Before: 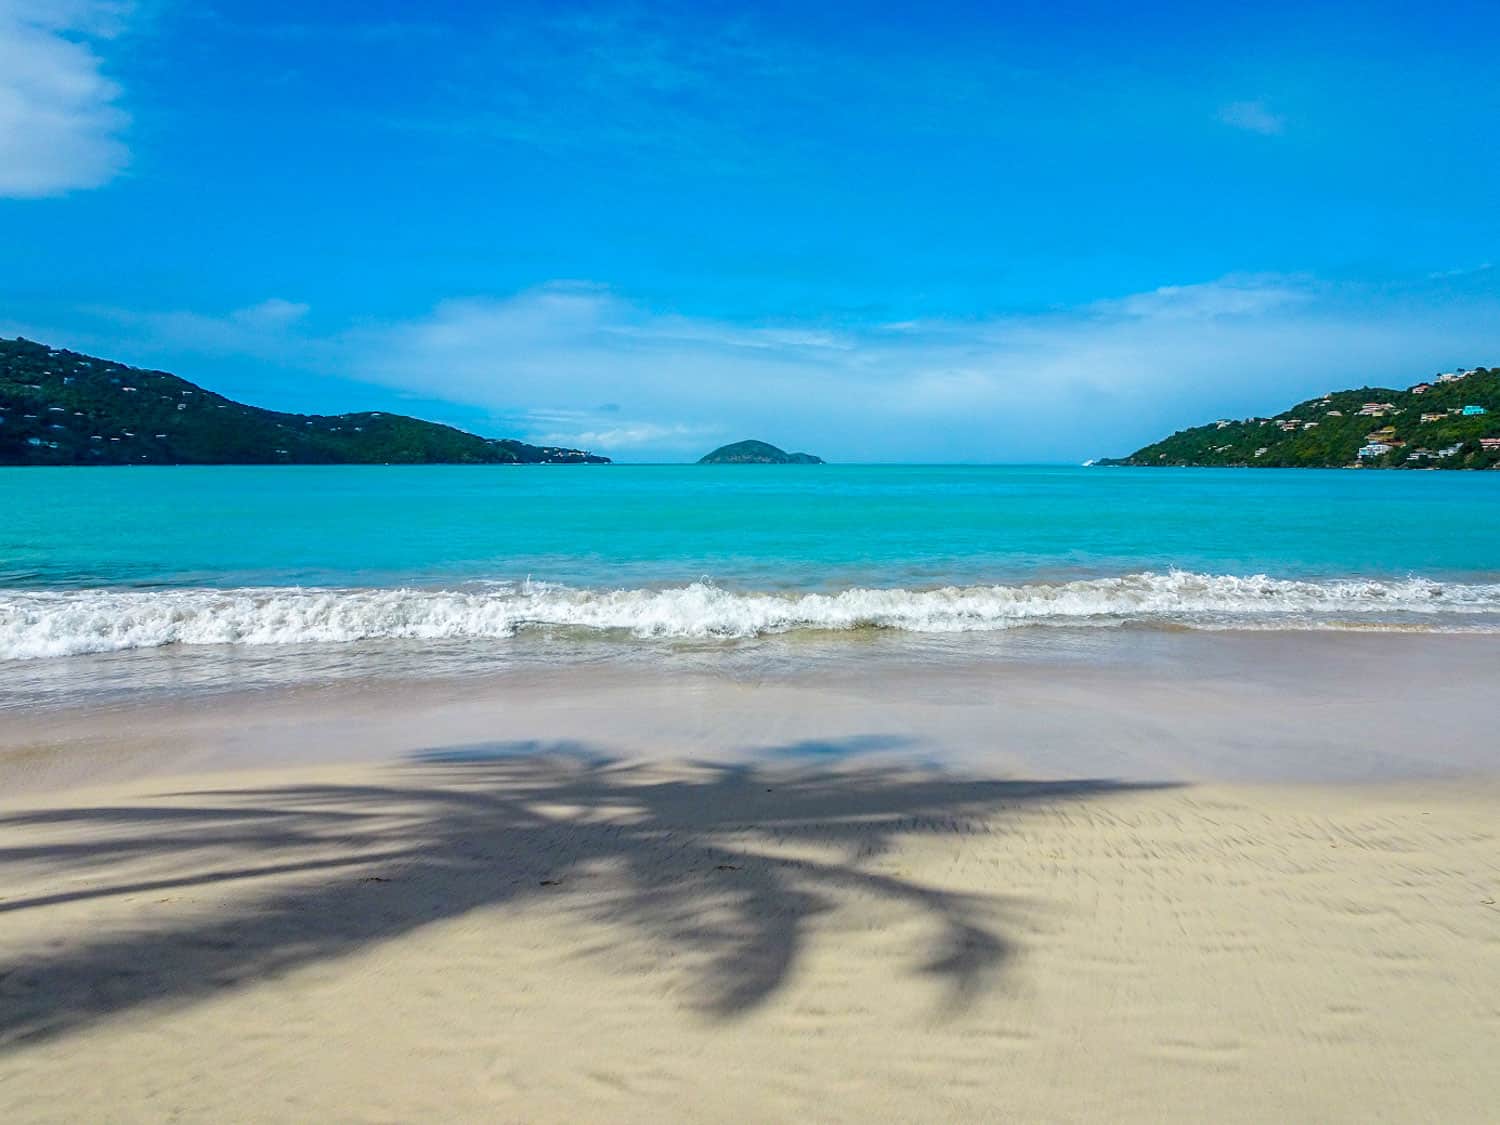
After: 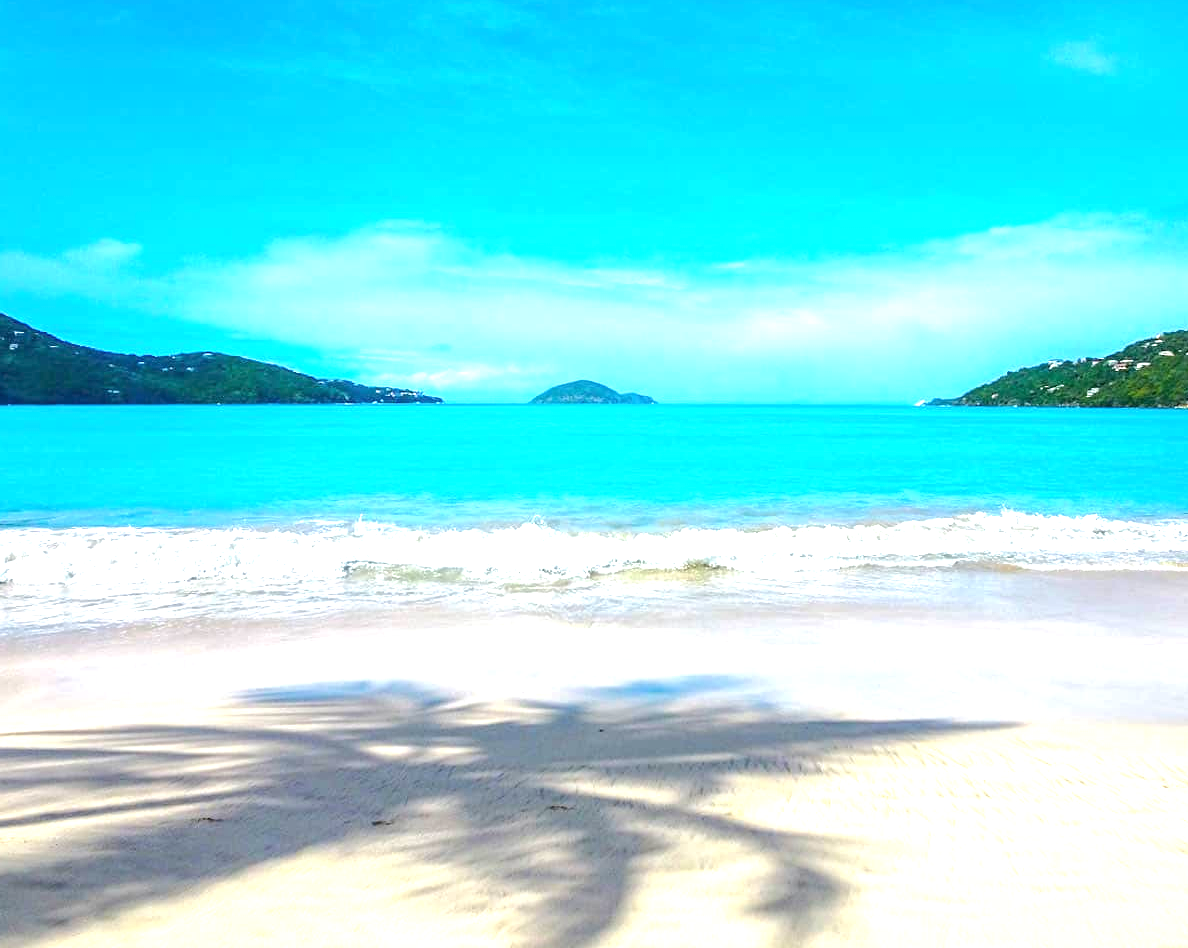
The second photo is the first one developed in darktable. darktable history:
exposure: black level correction 0, exposure 1.3 EV, compensate exposure bias true, compensate highlight preservation false
crop: left 11.225%, top 5.381%, right 9.565%, bottom 10.314%
base curve: curves: ch0 [(0, 0) (0.262, 0.32) (0.722, 0.705) (1, 1)]
